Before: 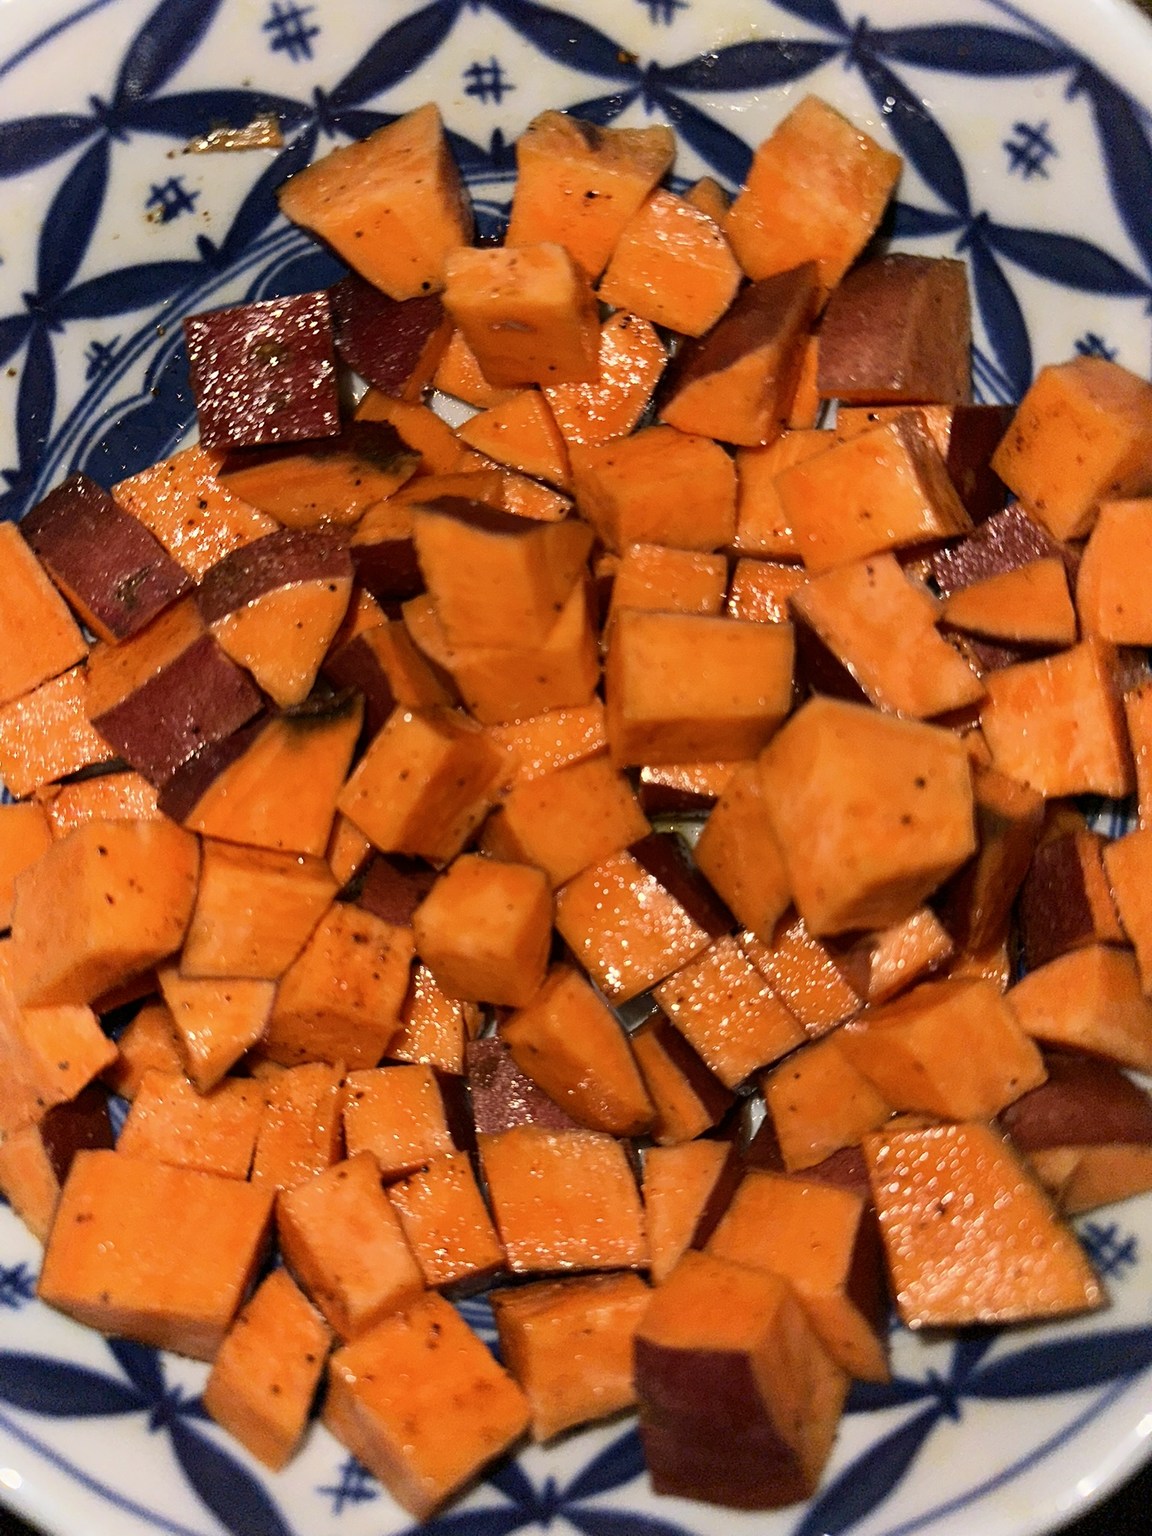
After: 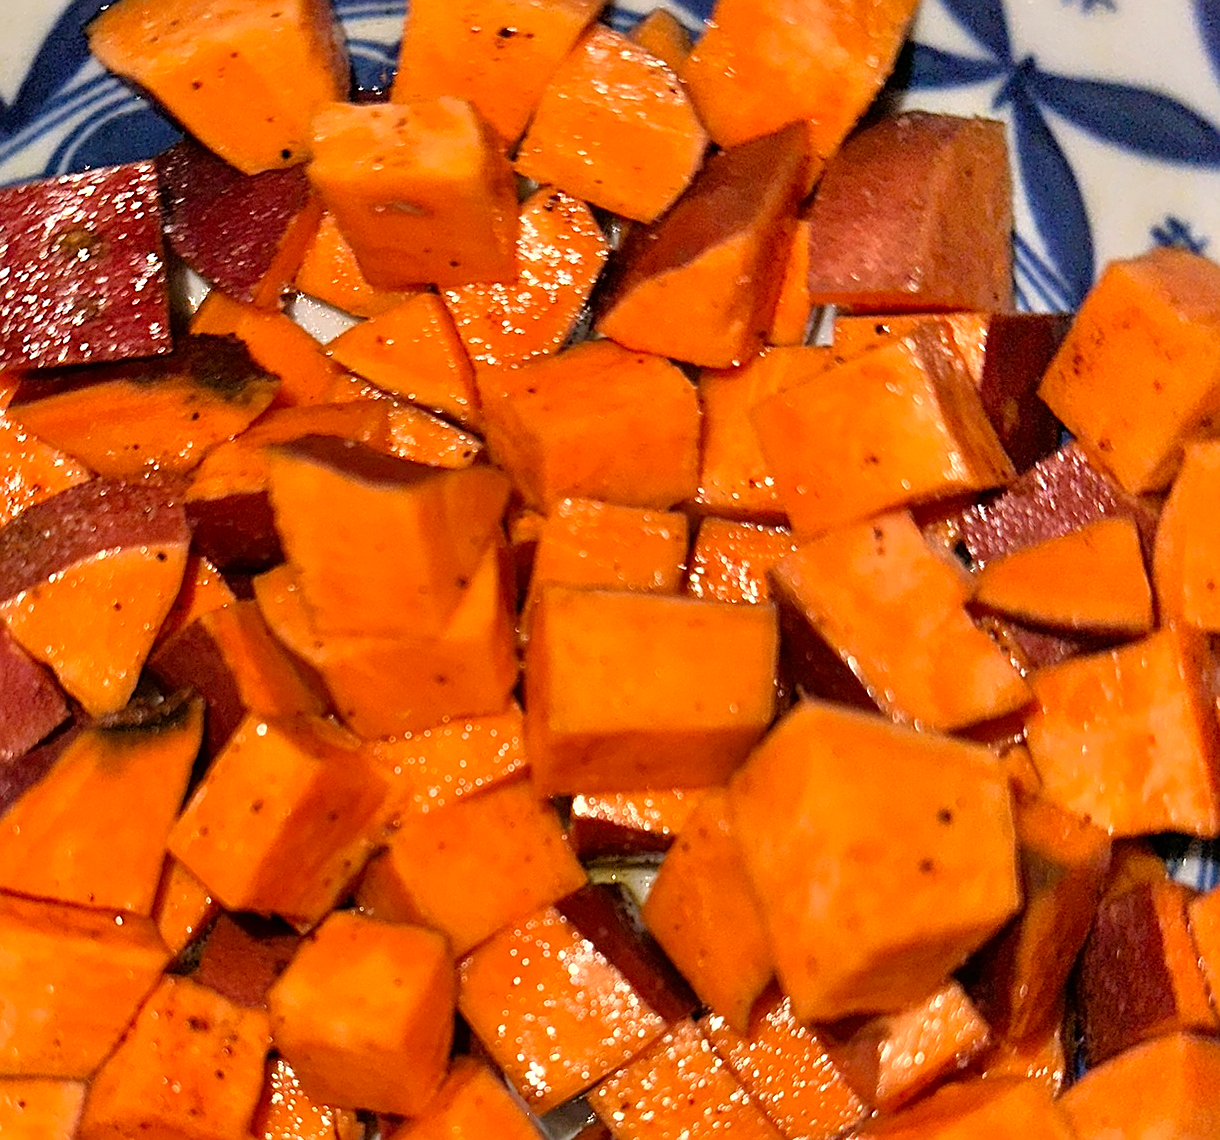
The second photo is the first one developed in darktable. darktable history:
crop: left 18.38%, top 11.092%, right 2.134%, bottom 33.217%
sharpen: on, module defaults
tone equalizer: -7 EV 0.15 EV, -6 EV 0.6 EV, -5 EV 1.15 EV, -4 EV 1.33 EV, -3 EV 1.15 EV, -2 EV 0.6 EV, -1 EV 0.15 EV, mask exposure compensation -0.5 EV
